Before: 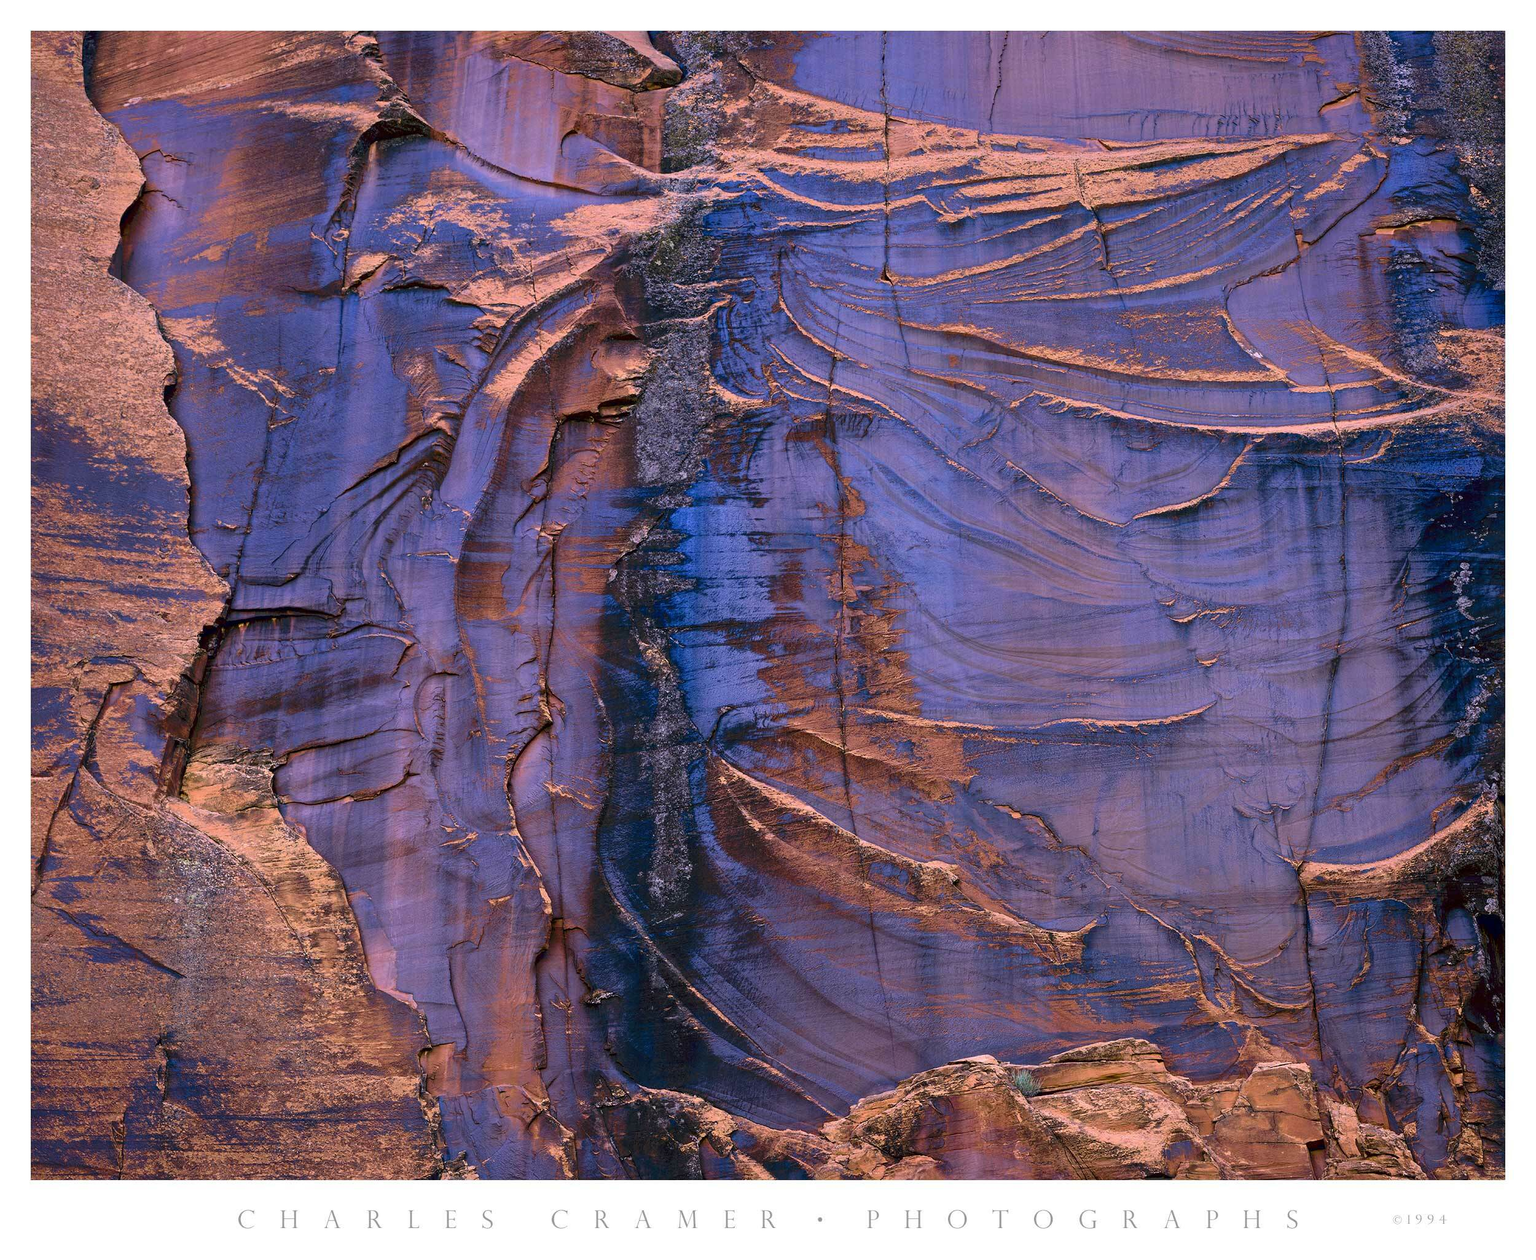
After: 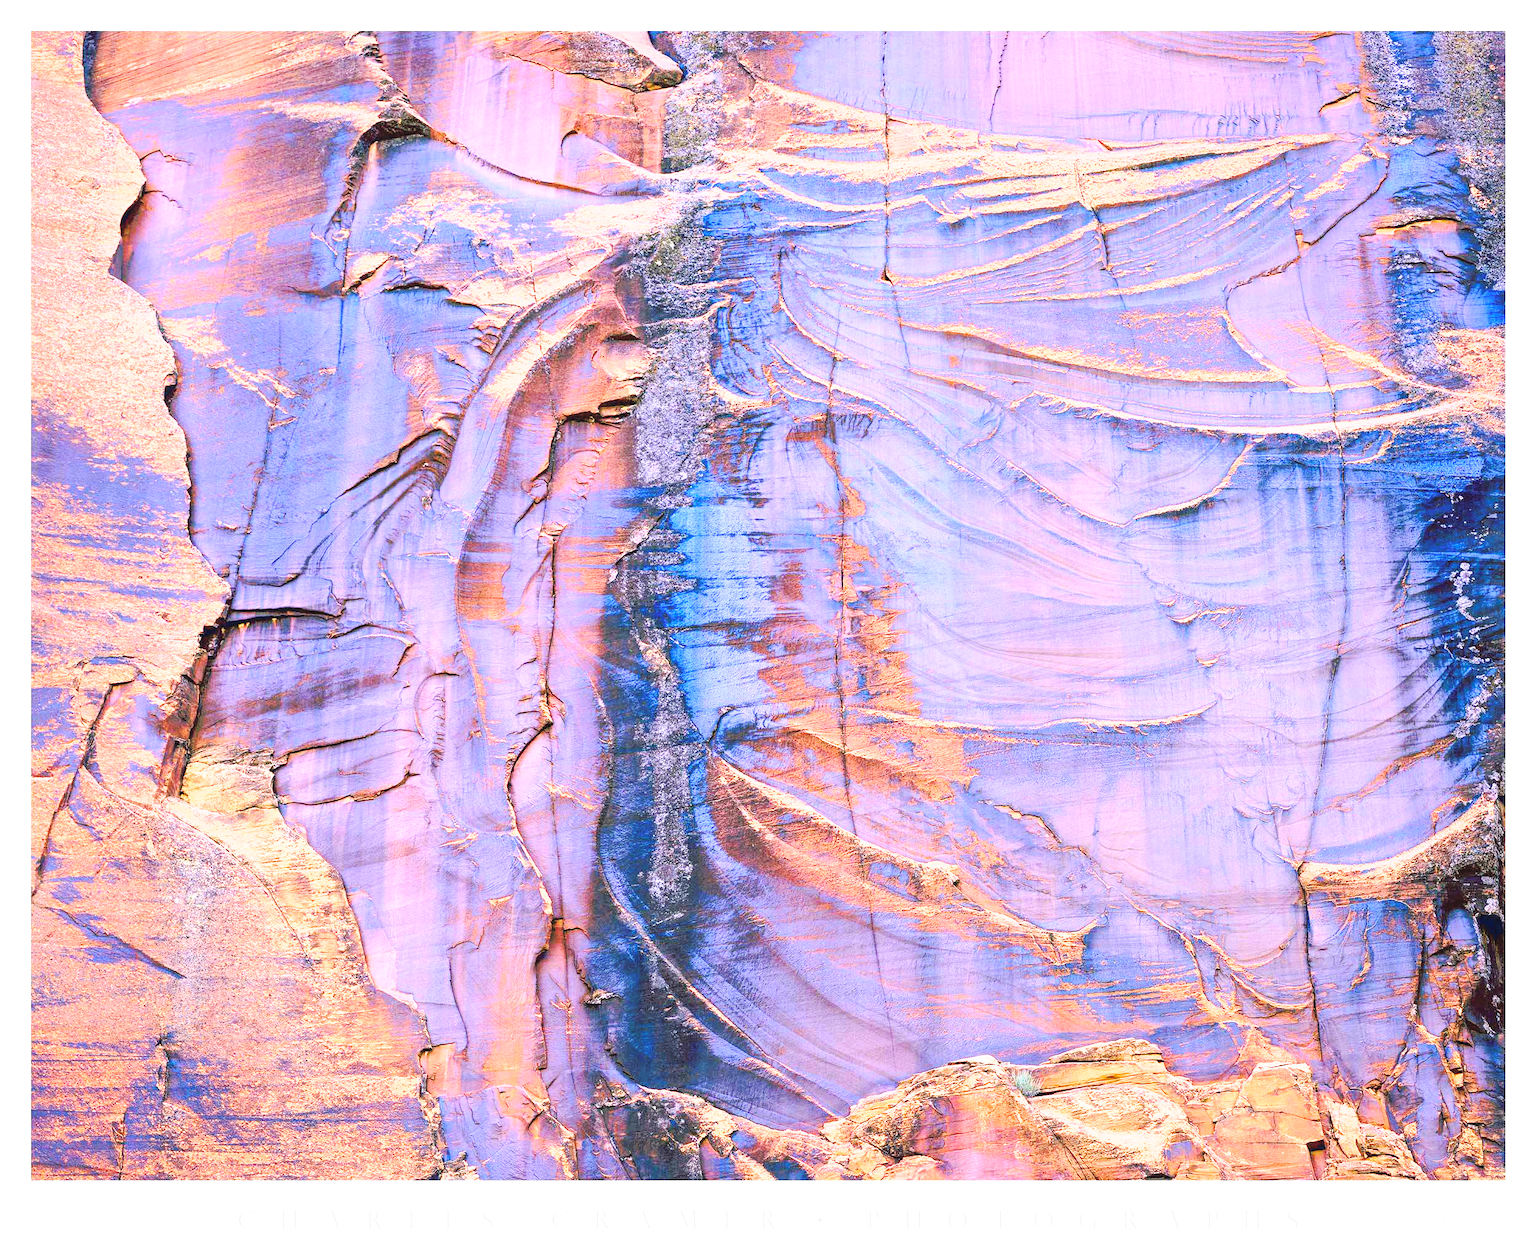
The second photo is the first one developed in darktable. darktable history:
contrast brightness saturation: contrast 0.1, brightness 0.3, saturation 0.14
exposure: black level correction 0, exposure 1 EV, compensate exposure bias true, compensate highlight preservation false
base curve: curves: ch0 [(0, 0) (0.028, 0.03) (0.121, 0.232) (0.46, 0.748) (0.859, 0.968) (1, 1)], preserve colors none
